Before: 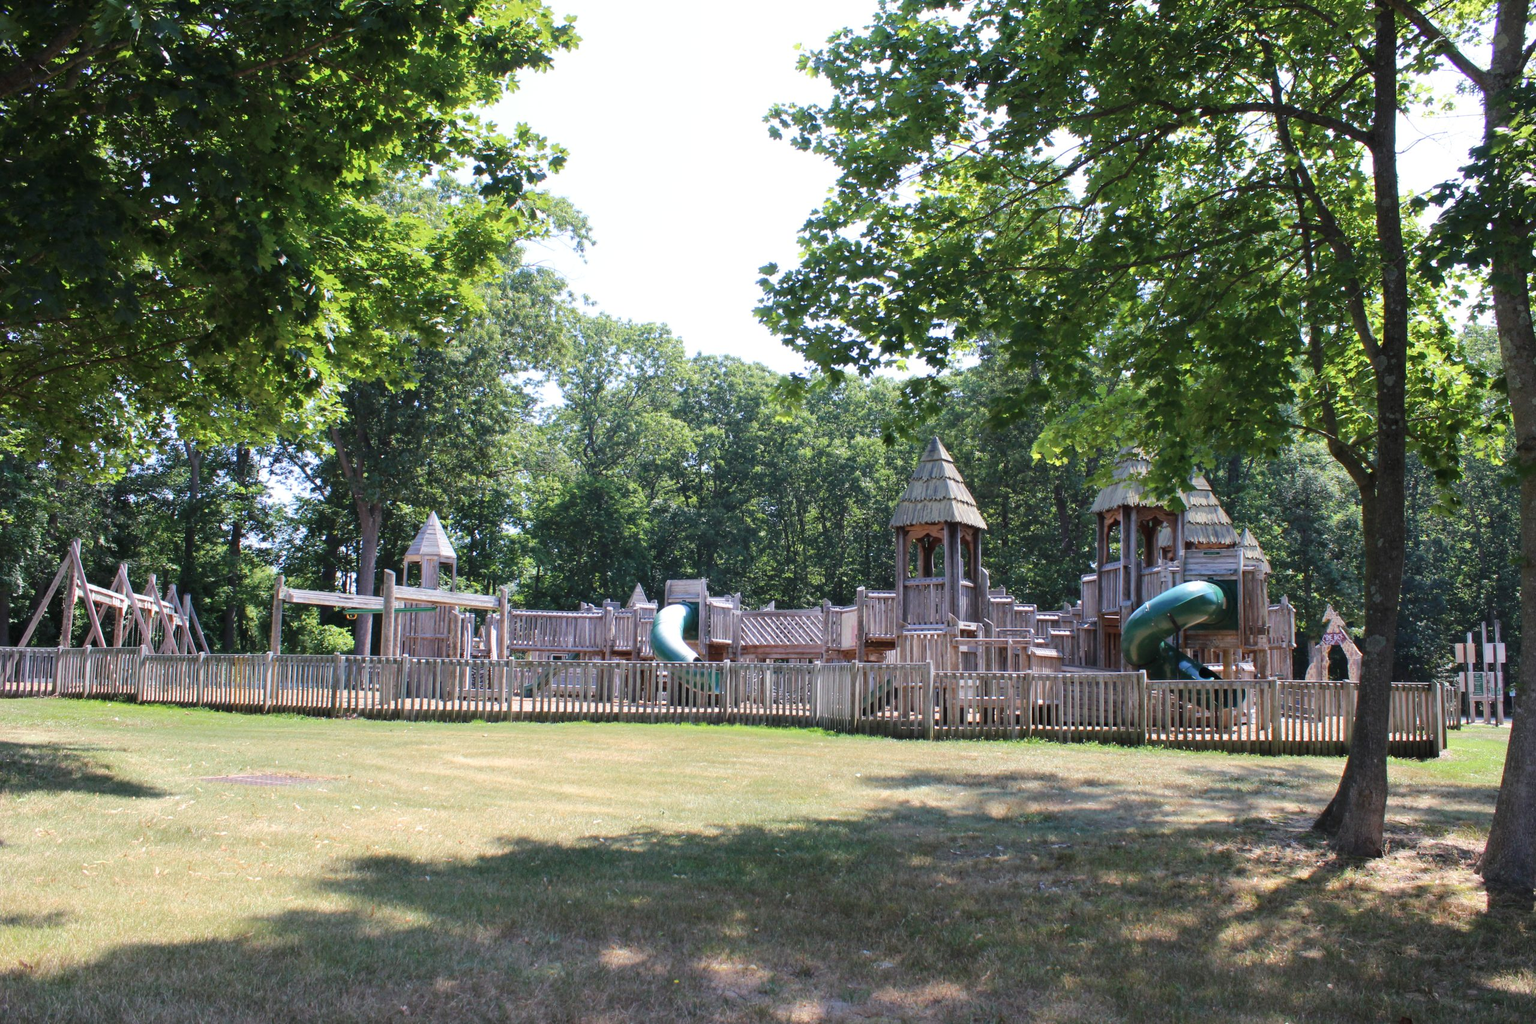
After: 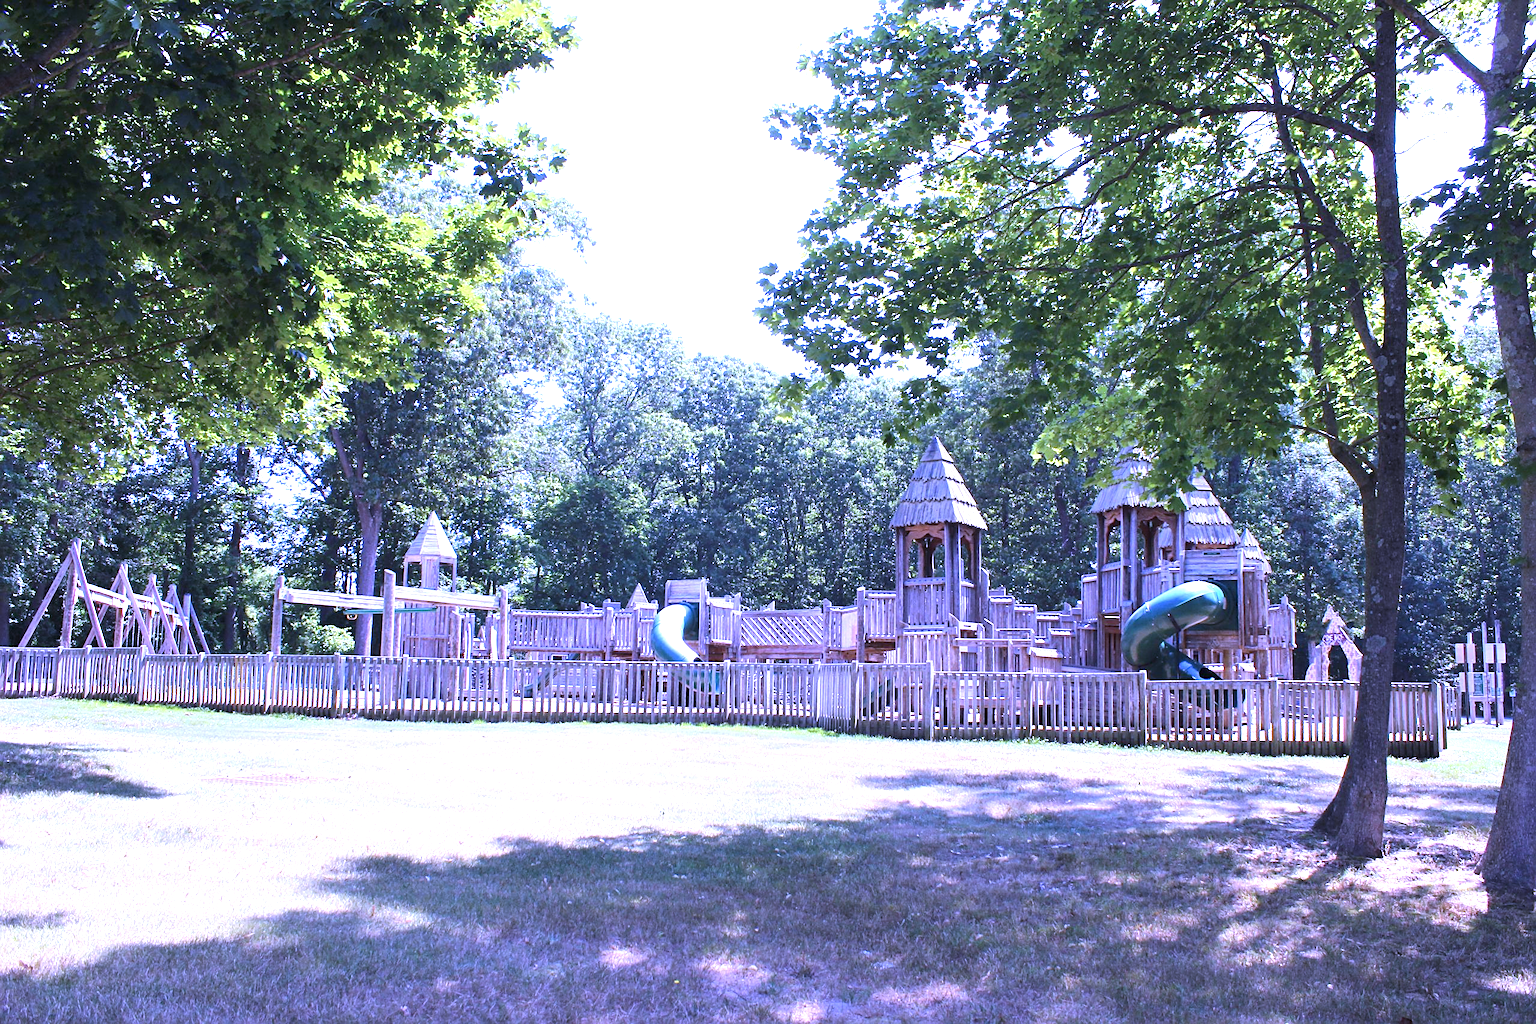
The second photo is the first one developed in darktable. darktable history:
exposure: exposure 0.785 EV, compensate highlight preservation false
sharpen: on, module defaults
white balance: red 0.98, blue 1.61
